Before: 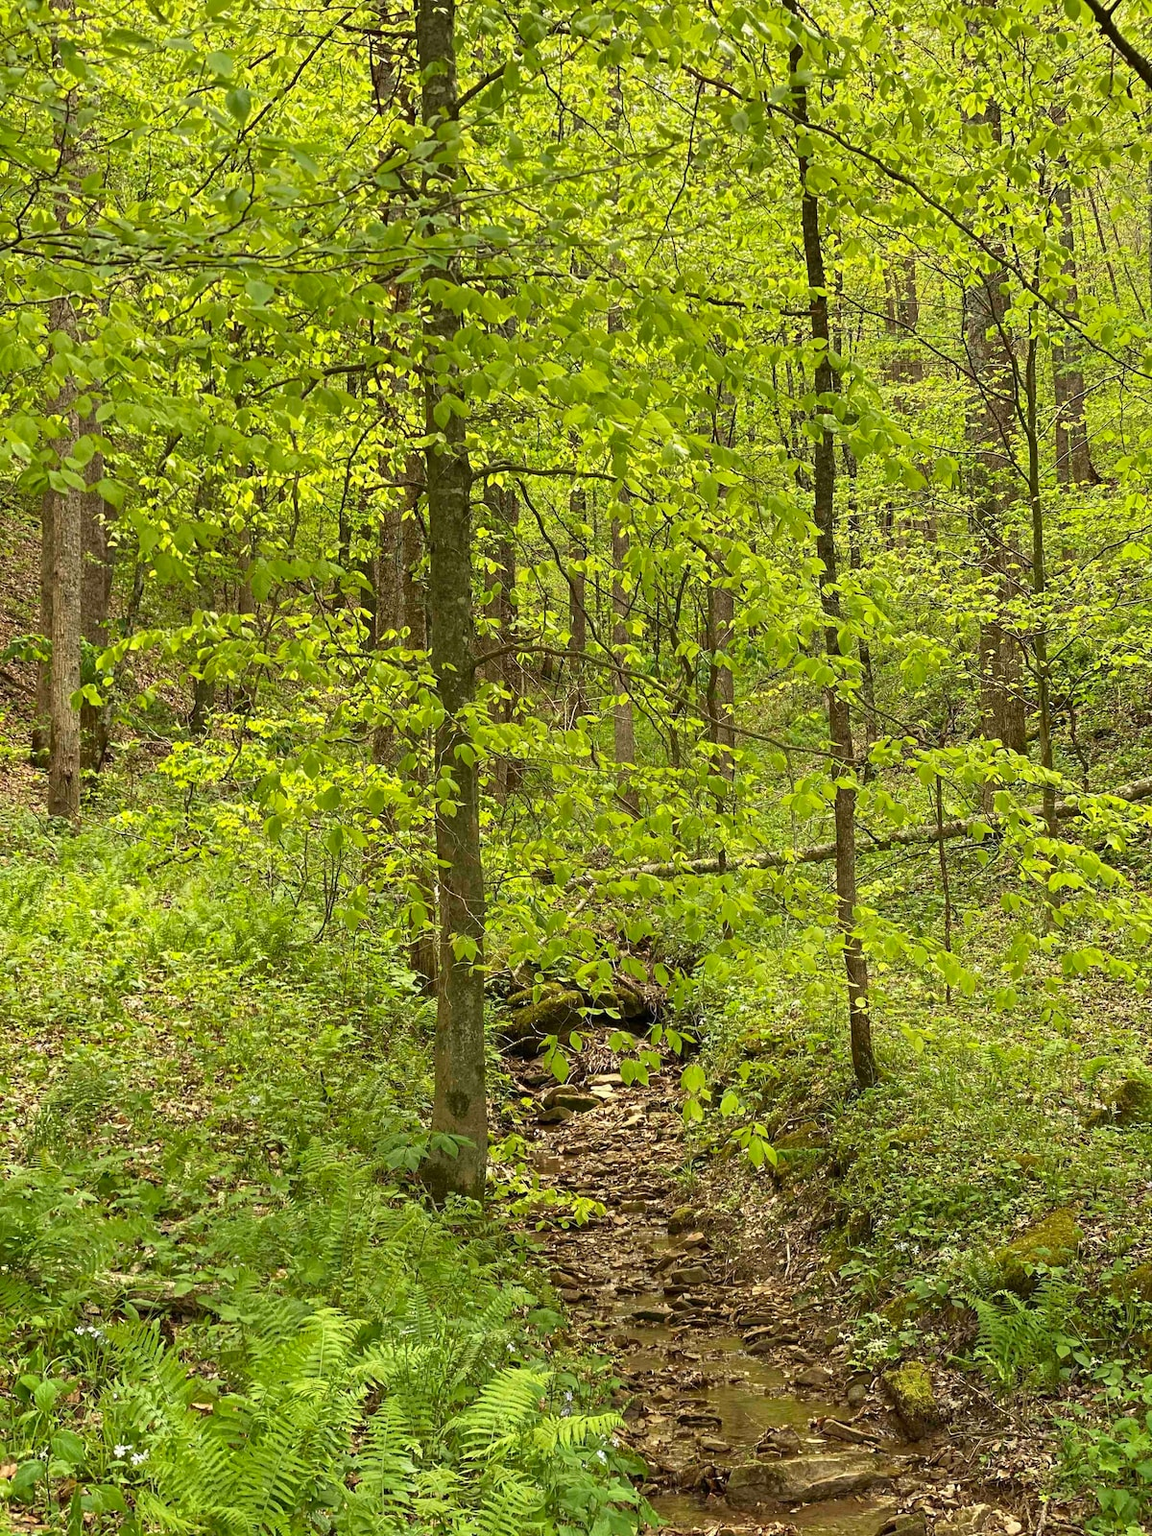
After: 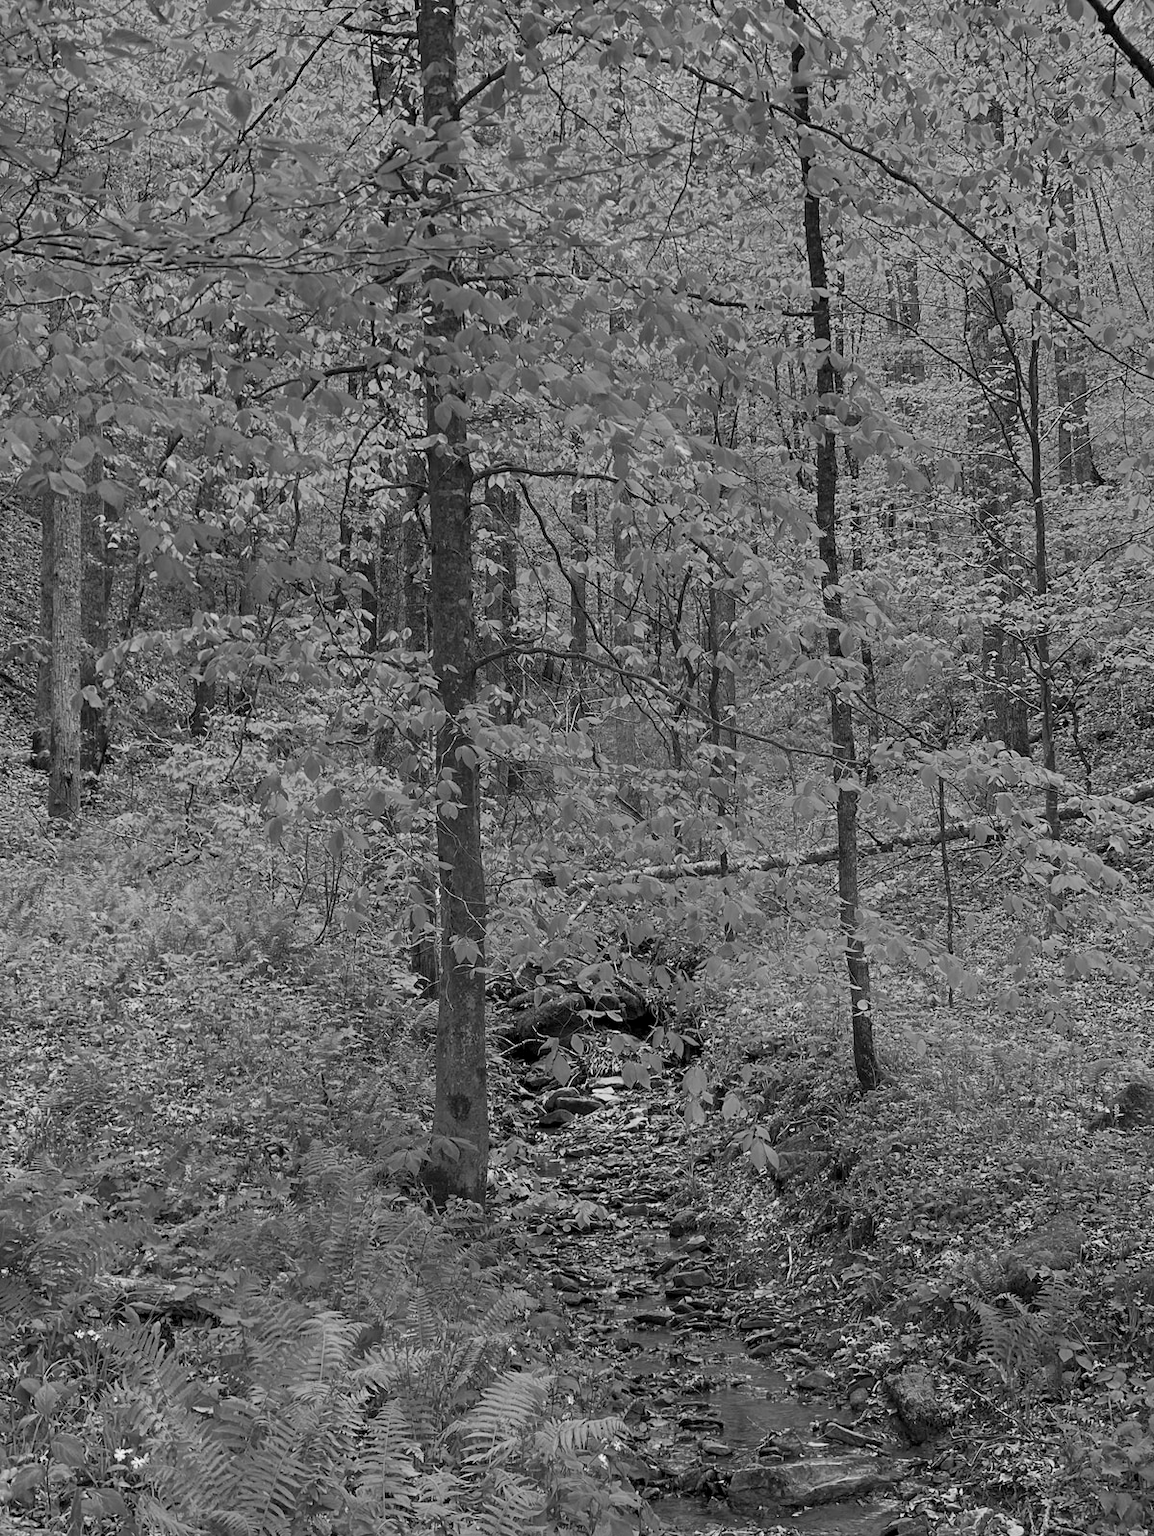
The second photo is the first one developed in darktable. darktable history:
monochrome: on, module defaults
exposure: black level correction 0.005, exposure 0.001 EV, compensate highlight preservation false
crop: top 0.05%, bottom 0.098%
color zones: curves: ch0 [(0, 0.299) (0.25, 0.383) (0.456, 0.352) (0.736, 0.571)]; ch1 [(0, 0.63) (0.151, 0.568) (0.254, 0.416) (0.47, 0.558) (0.732, 0.37) (0.909, 0.492)]; ch2 [(0.004, 0.604) (0.158, 0.443) (0.257, 0.403) (0.761, 0.468)]
